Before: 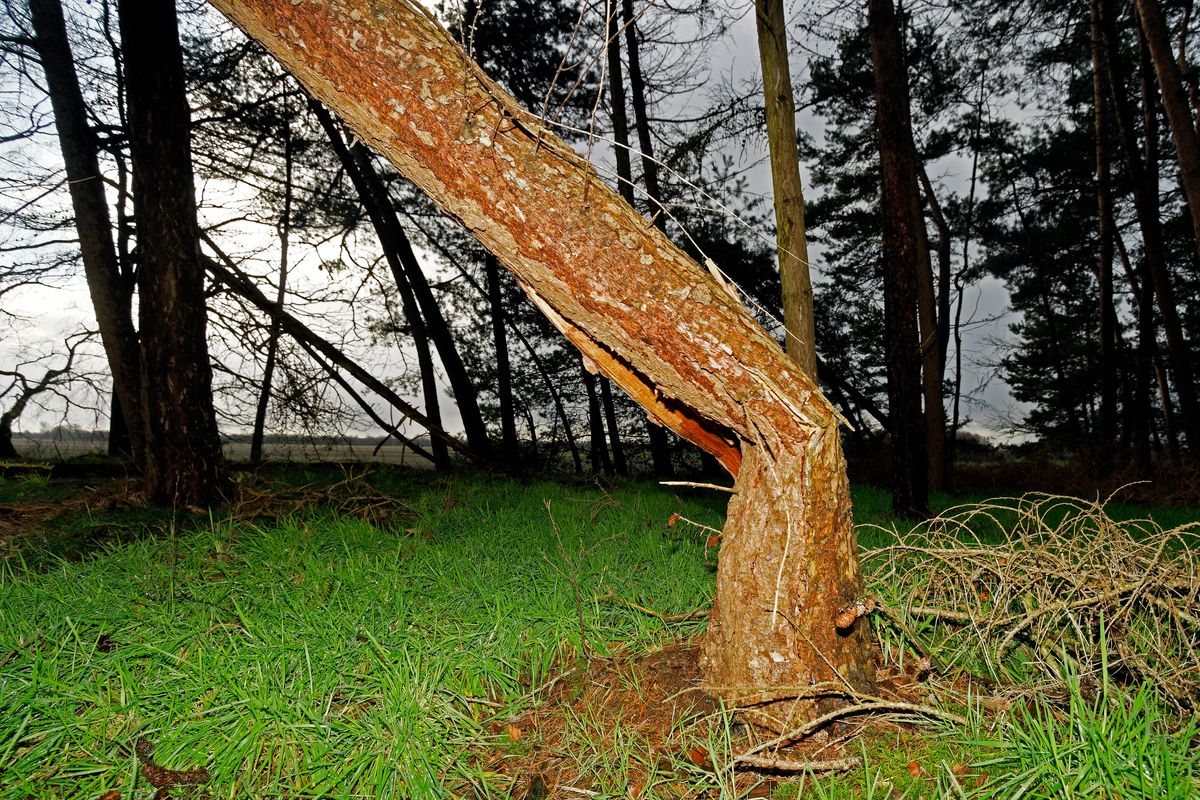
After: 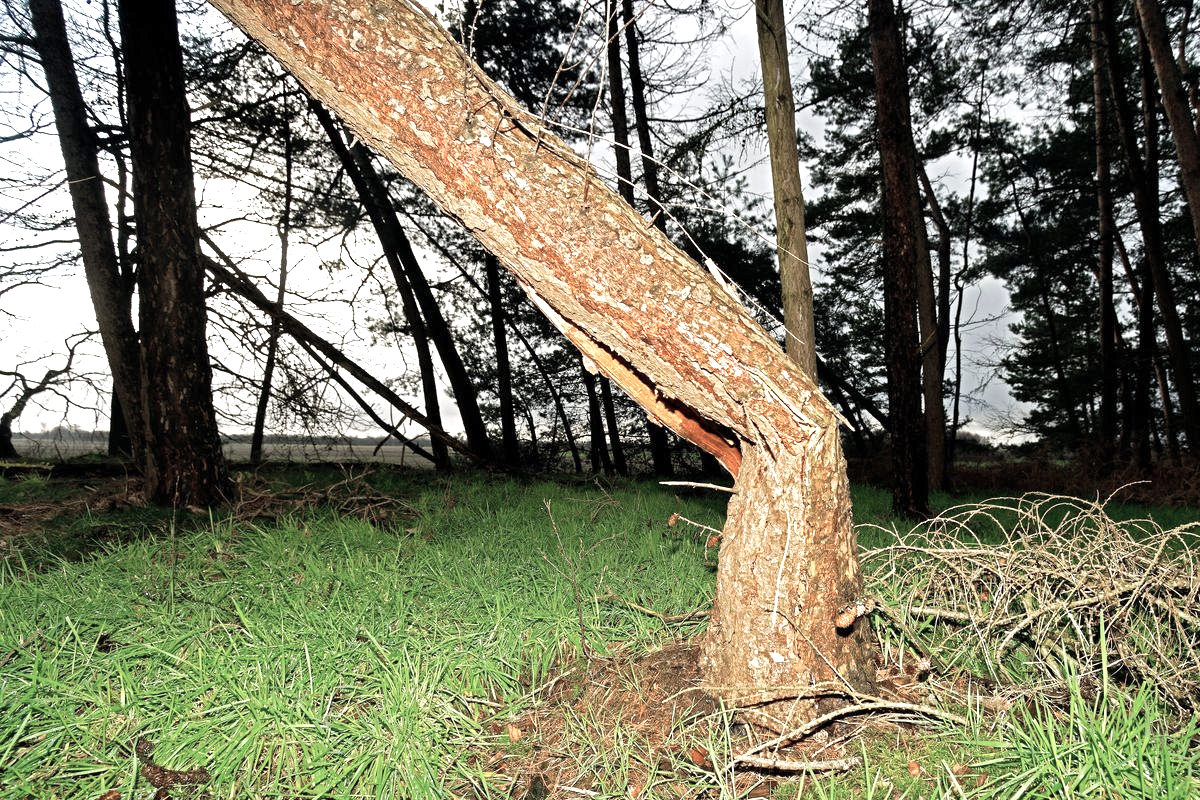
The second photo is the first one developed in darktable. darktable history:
exposure: exposure 1 EV, compensate highlight preservation false
color zones: curves: ch0 [(0, 0.559) (0.153, 0.551) (0.229, 0.5) (0.429, 0.5) (0.571, 0.5) (0.714, 0.5) (0.857, 0.5) (1, 0.559)]; ch1 [(0, 0.417) (0.112, 0.336) (0.213, 0.26) (0.429, 0.34) (0.571, 0.35) (0.683, 0.331) (0.857, 0.344) (1, 0.417)]
